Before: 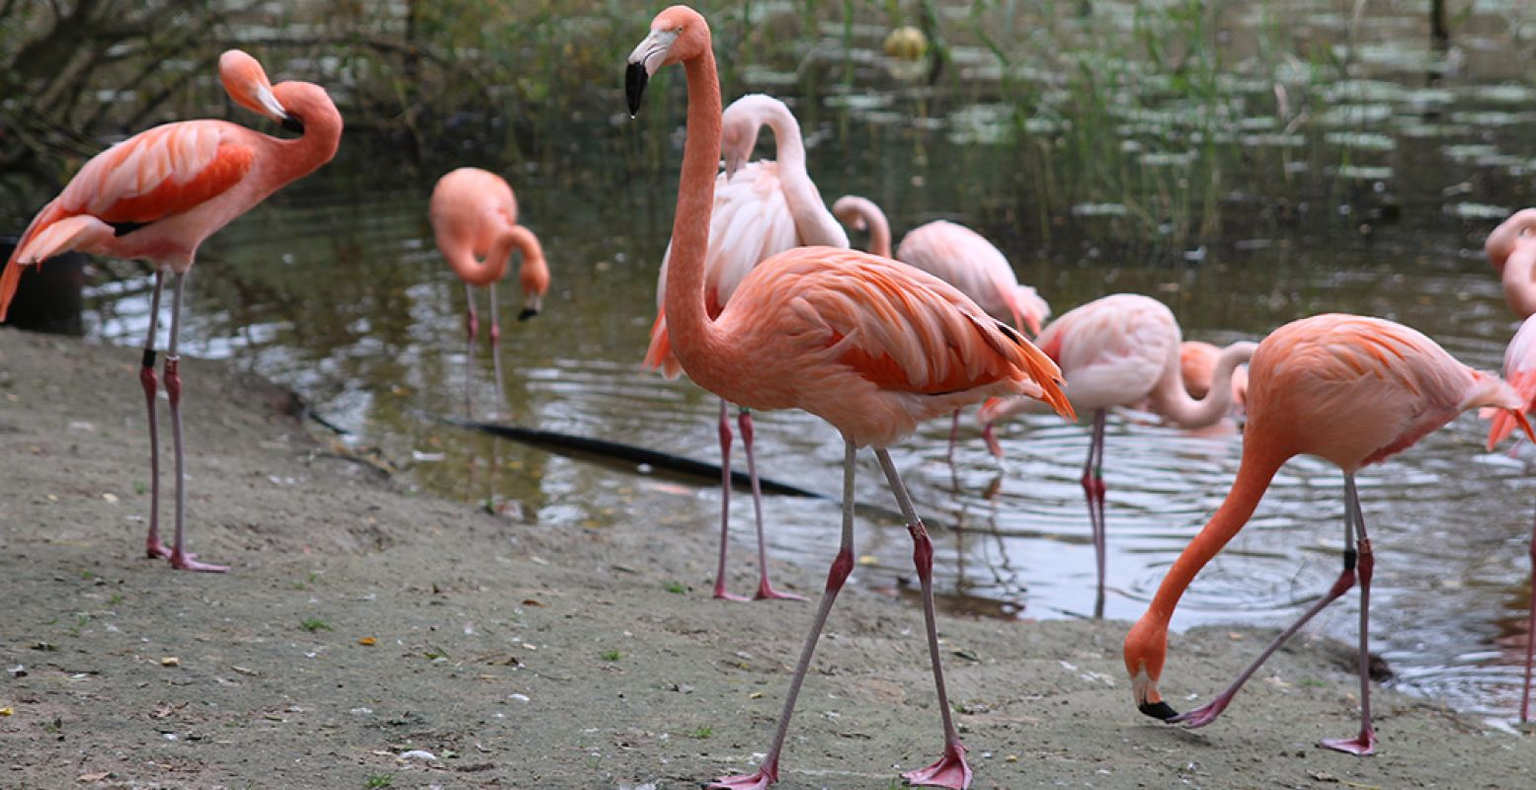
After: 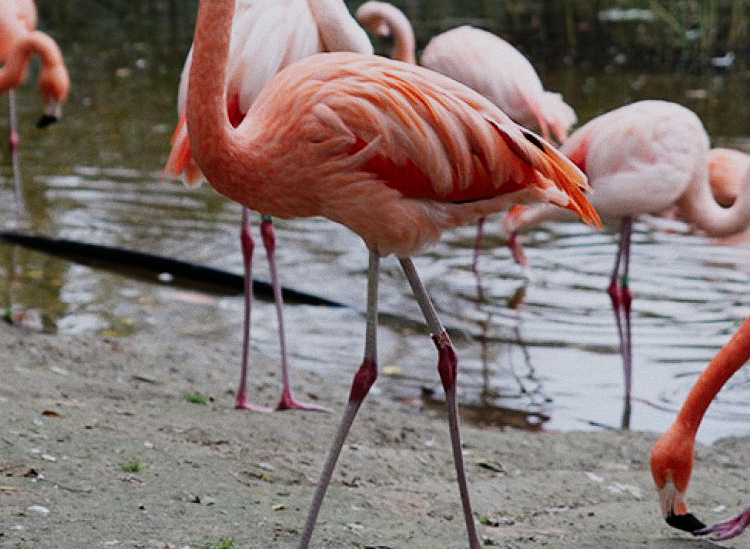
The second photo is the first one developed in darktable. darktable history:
crop: left 31.379%, top 24.658%, right 20.326%, bottom 6.628%
sigmoid: skew -0.2, preserve hue 0%, red attenuation 0.1, red rotation 0.035, green attenuation 0.1, green rotation -0.017, blue attenuation 0.15, blue rotation -0.052, base primaries Rec2020
grain: coarseness 7.08 ISO, strength 21.67%, mid-tones bias 59.58%
